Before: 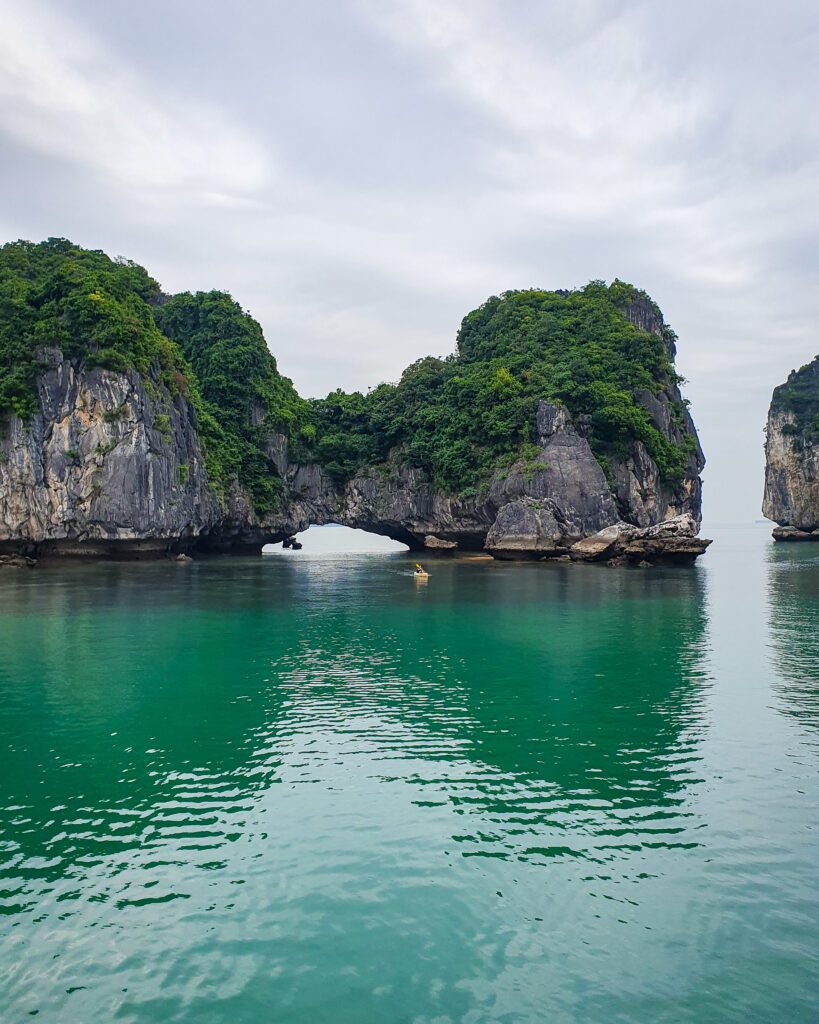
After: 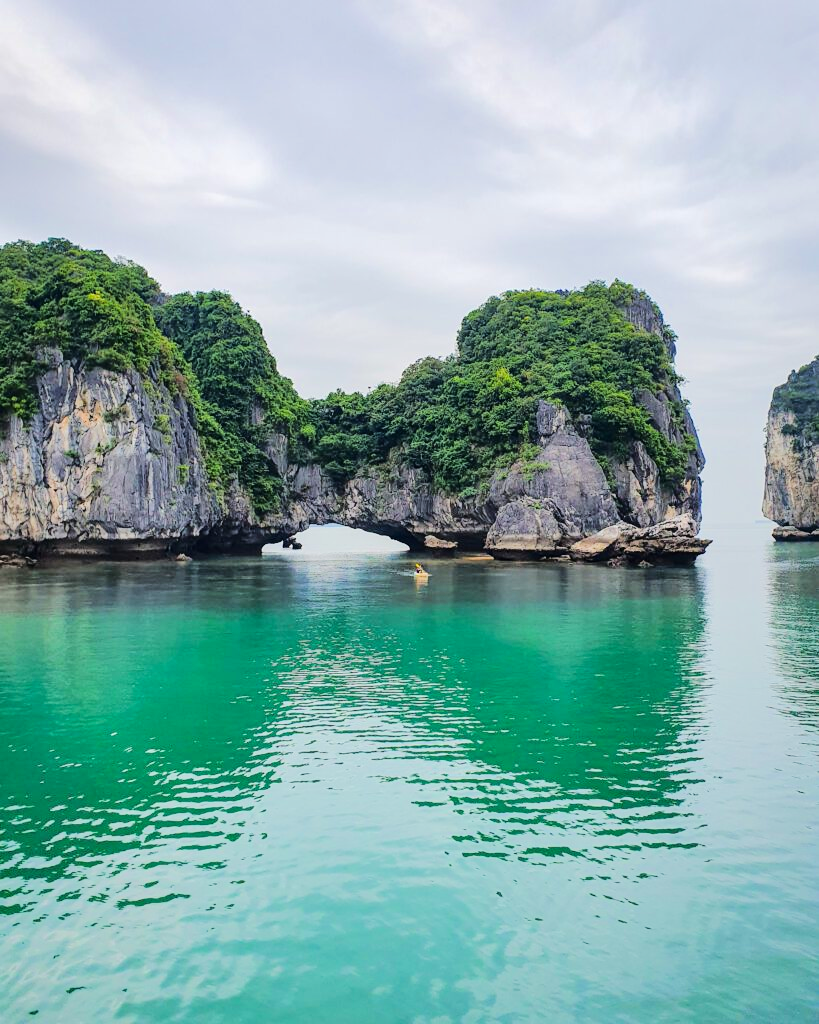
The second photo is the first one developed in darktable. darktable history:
tone equalizer: -7 EV 0.146 EV, -6 EV 0.562 EV, -5 EV 1.14 EV, -4 EV 1.34 EV, -3 EV 1.17 EV, -2 EV 0.6 EV, -1 EV 0.156 EV, edges refinement/feathering 500, mask exposure compensation -1.57 EV, preserve details no
shadows and highlights: shadows -20.38, white point adjustment -2.14, highlights -34.73
